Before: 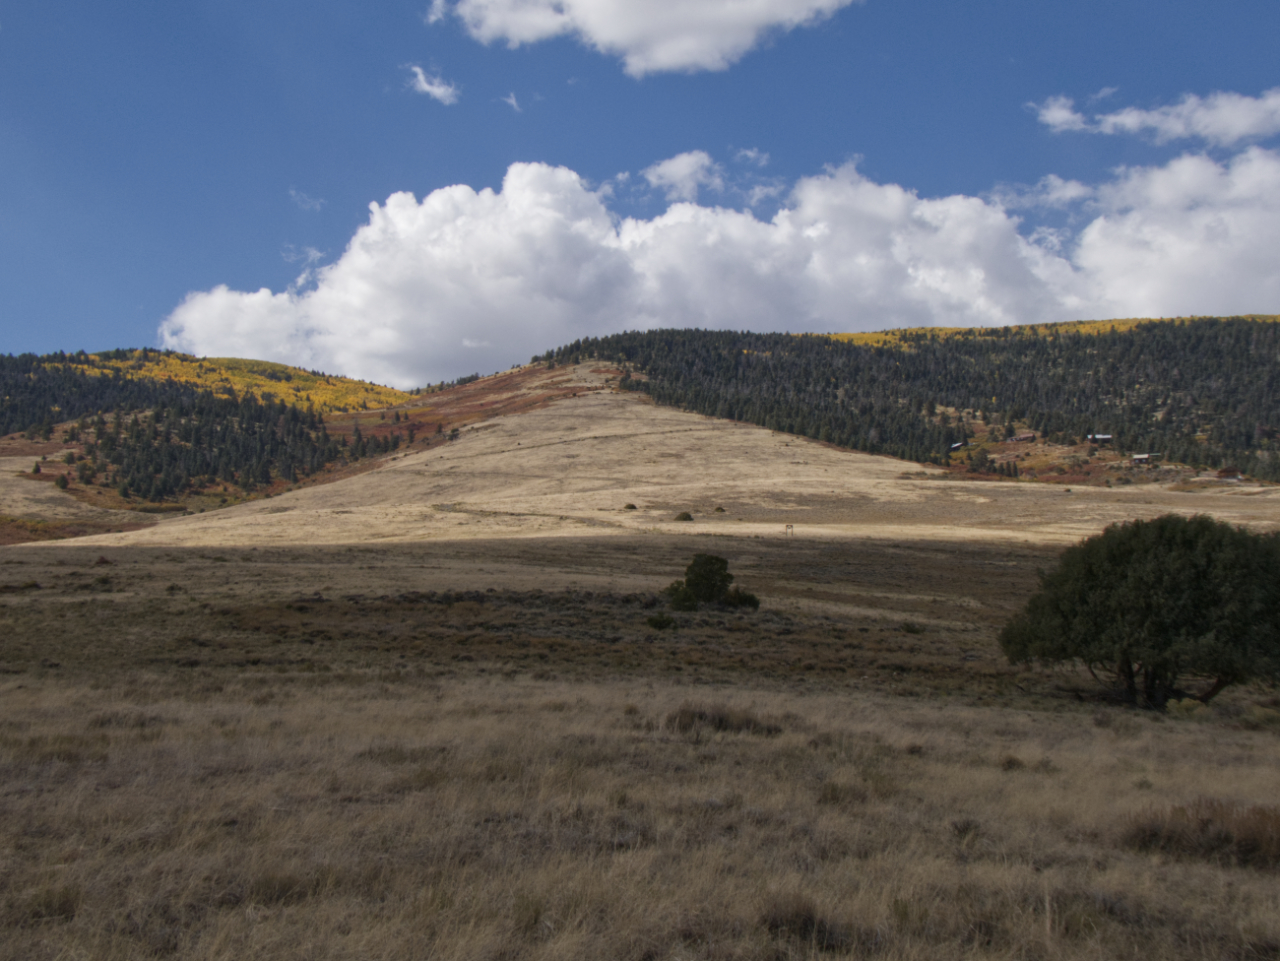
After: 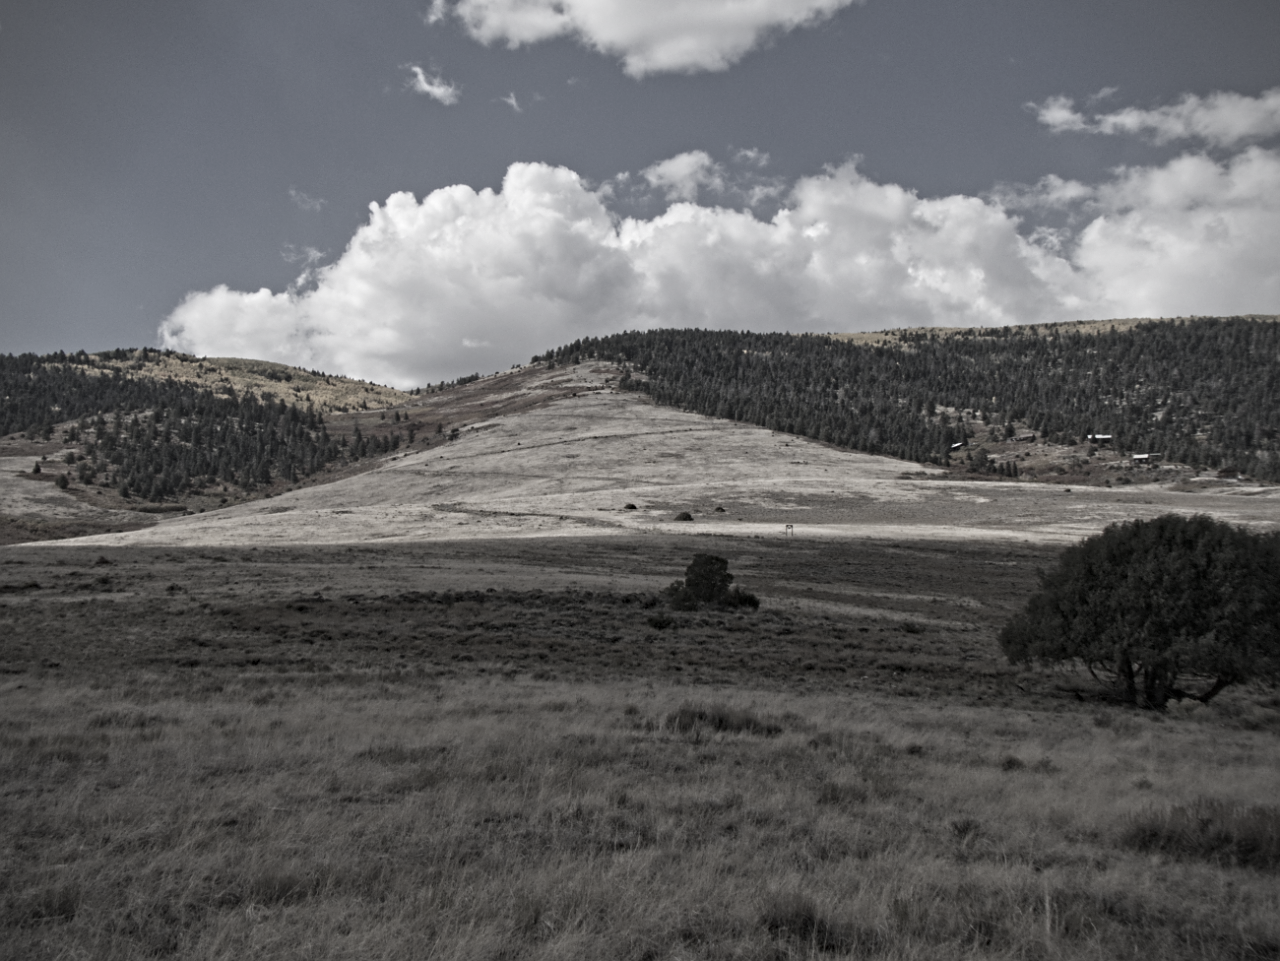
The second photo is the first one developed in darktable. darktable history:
sharpen: radius 0.969, amount 0.604
vignetting: fall-off start 91.19%
color correction: saturation 0.2
contrast equalizer: y [[0.5, 0.501, 0.525, 0.597, 0.58, 0.514], [0.5 ×6], [0.5 ×6], [0 ×6], [0 ×6]]
